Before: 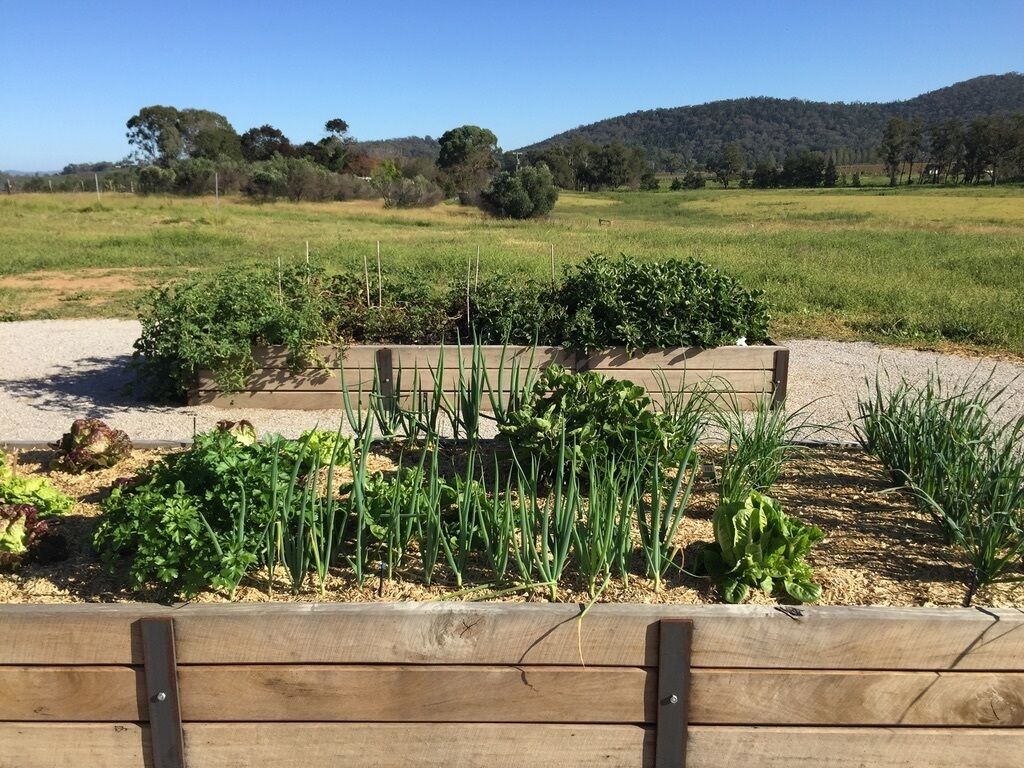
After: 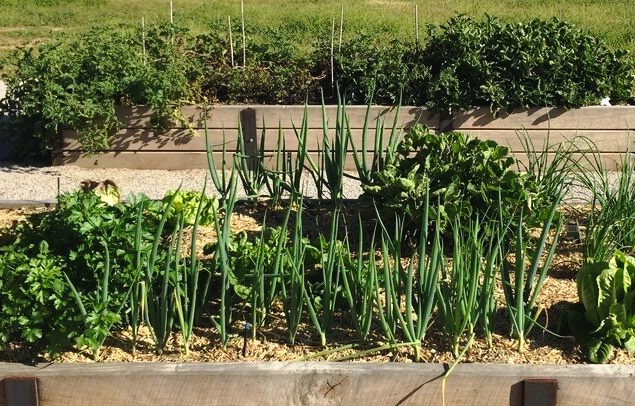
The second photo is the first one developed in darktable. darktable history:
crop: left 13.315%, top 31.369%, right 24.584%, bottom 15.681%
tone curve: curves: ch0 [(0, 0.021) (0.059, 0.053) (0.212, 0.18) (0.337, 0.304) (0.495, 0.505) (0.725, 0.731) (0.89, 0.919) (1, 1)]; ch1 [(0, 0) (0.094, 0.081) (0.285, 0.299) (0.413, 0.43) (0.479, 0.475) (0.54, 0.55) (0.615, 0.65) (0.683, 0.688) (1, 1)]; ch2 [(0, 0) (0.257, 0.217) (0.434, 0.434) (0.498, 0.507) (0.599, 0.578) (1, 1)], preserve colors none
